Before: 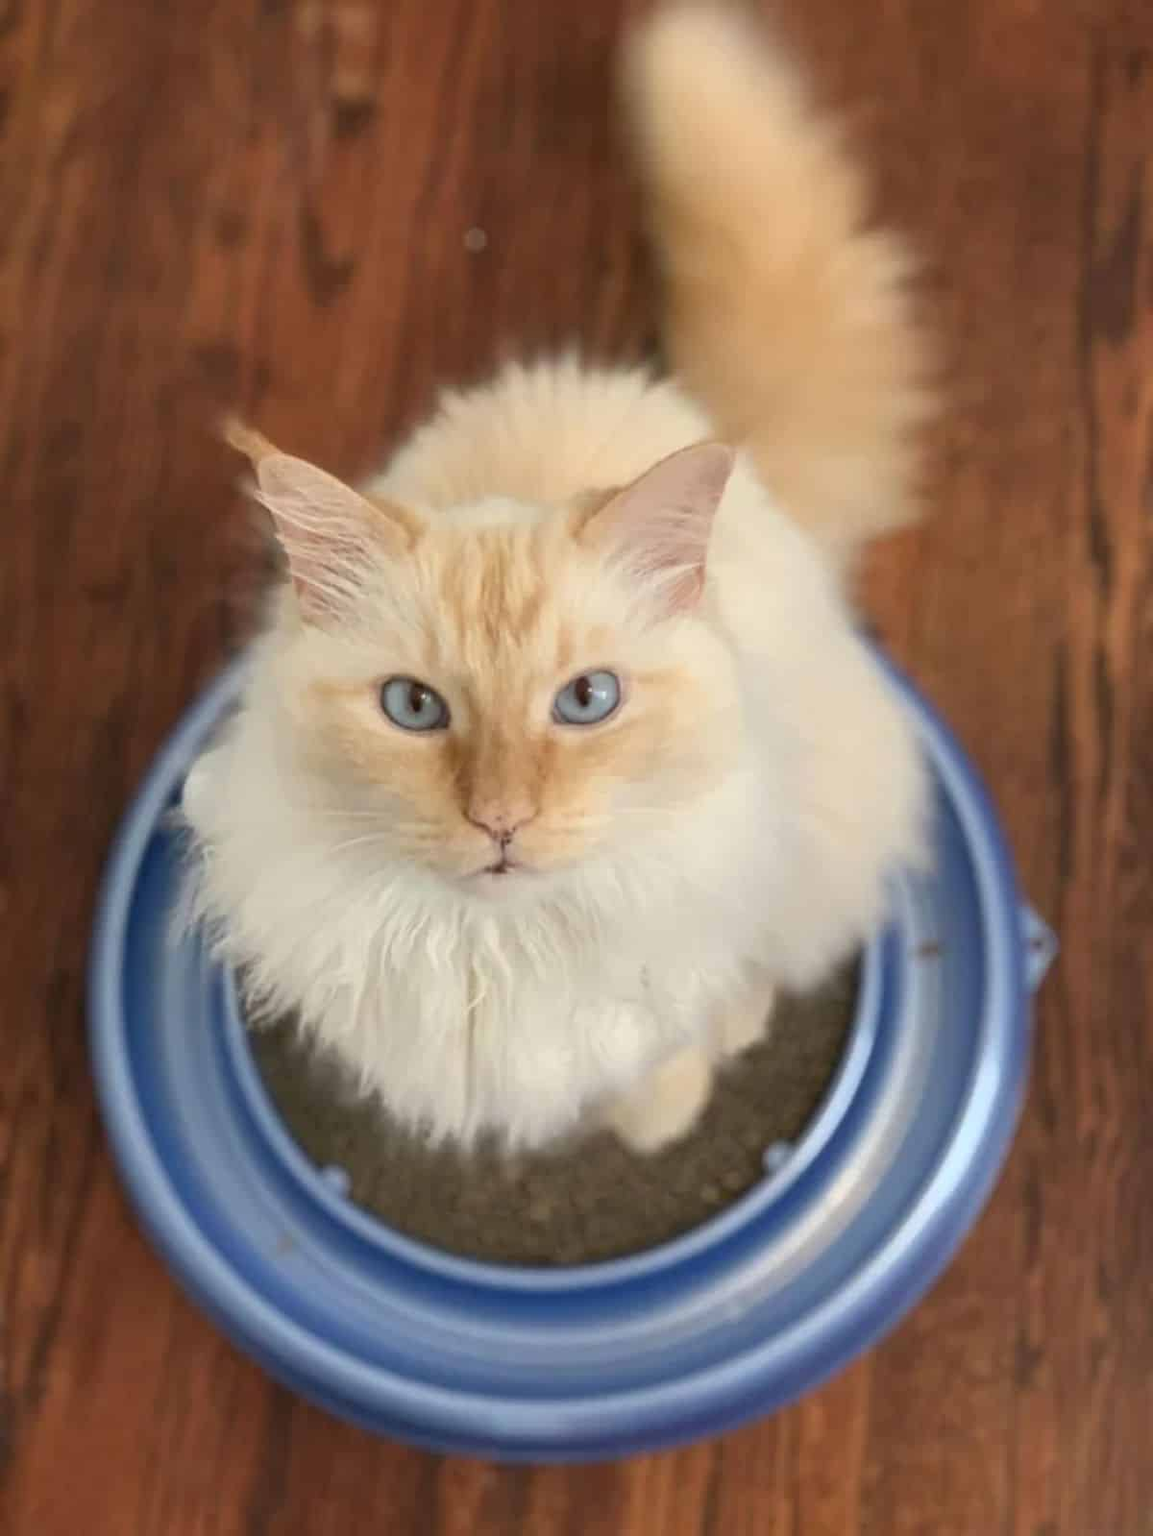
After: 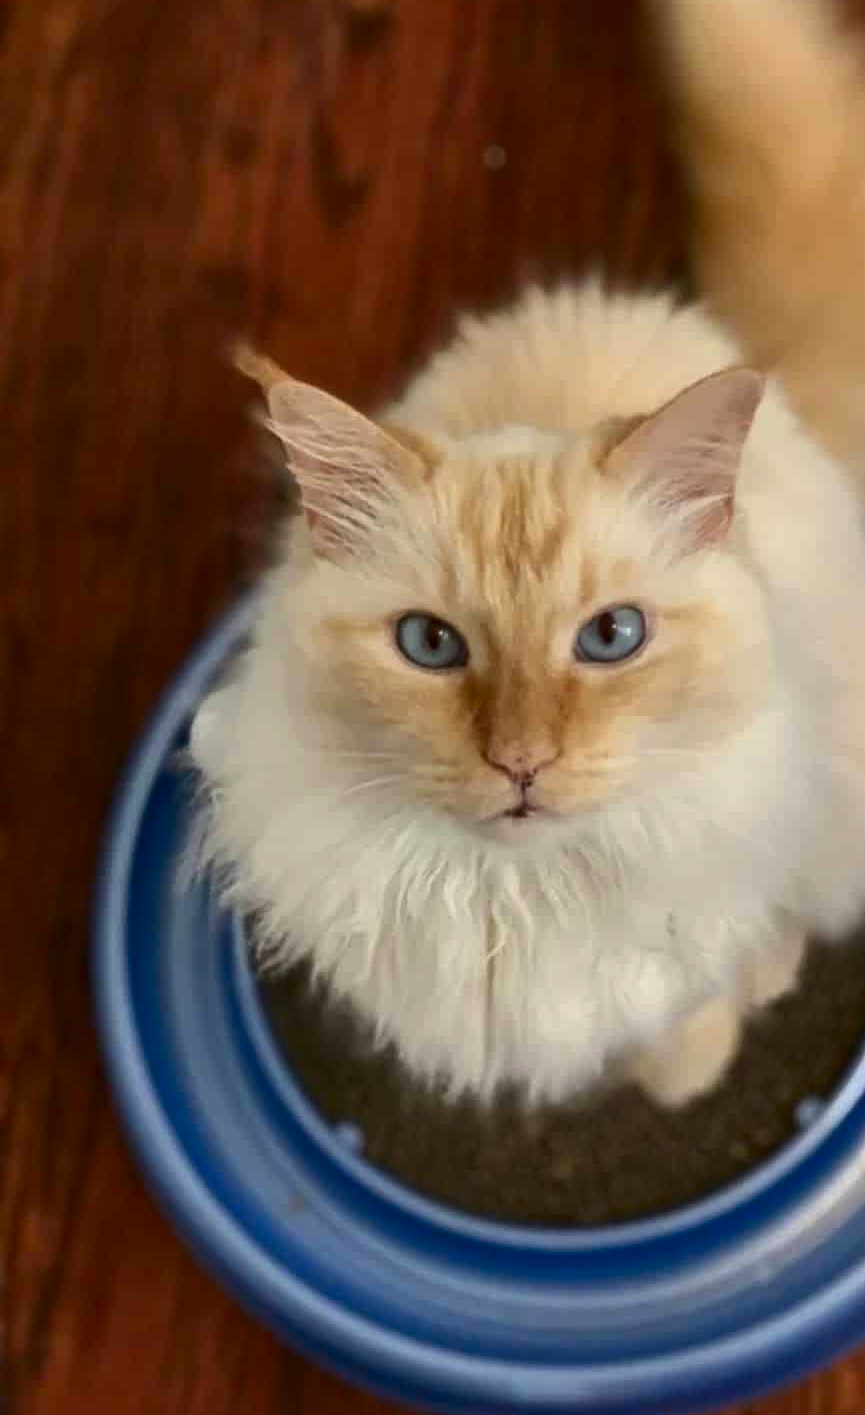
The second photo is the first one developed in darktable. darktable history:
contrast brightness saturation: contrast 0.099, brightness -0.264, saturation 0.135
shadows and highlights: radius 126.37, shadows 30.47, highlights -30.79, low approximation 0.01, soften with gaussian
crop: top 5.757%, right 27.836%, bottom 5.698%
